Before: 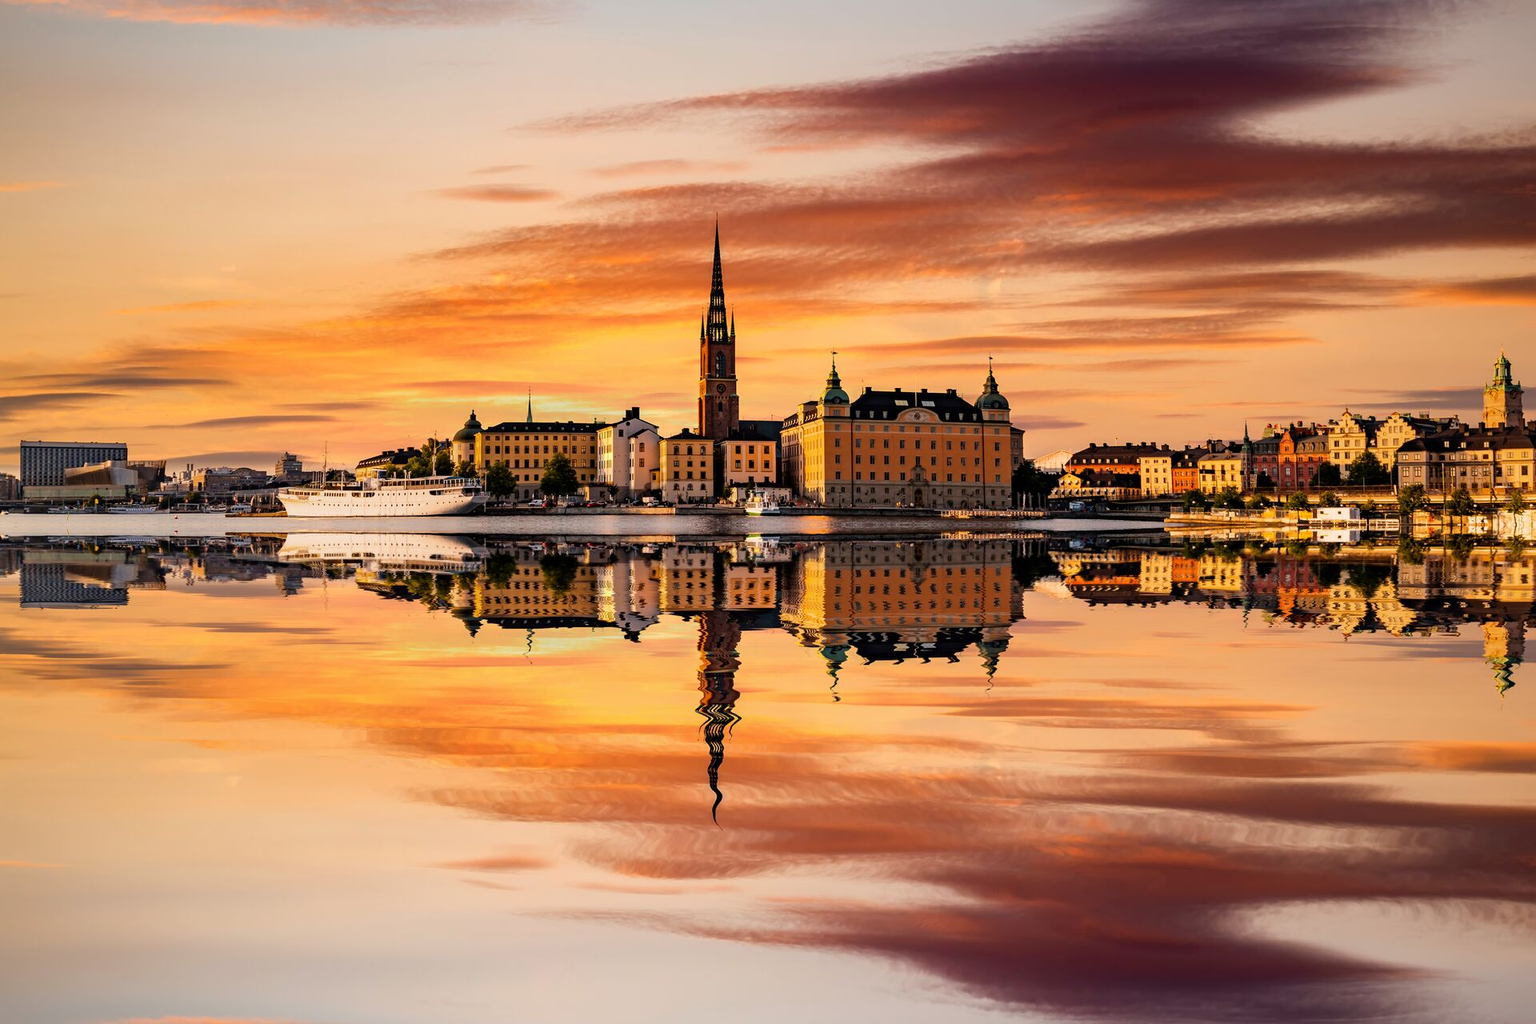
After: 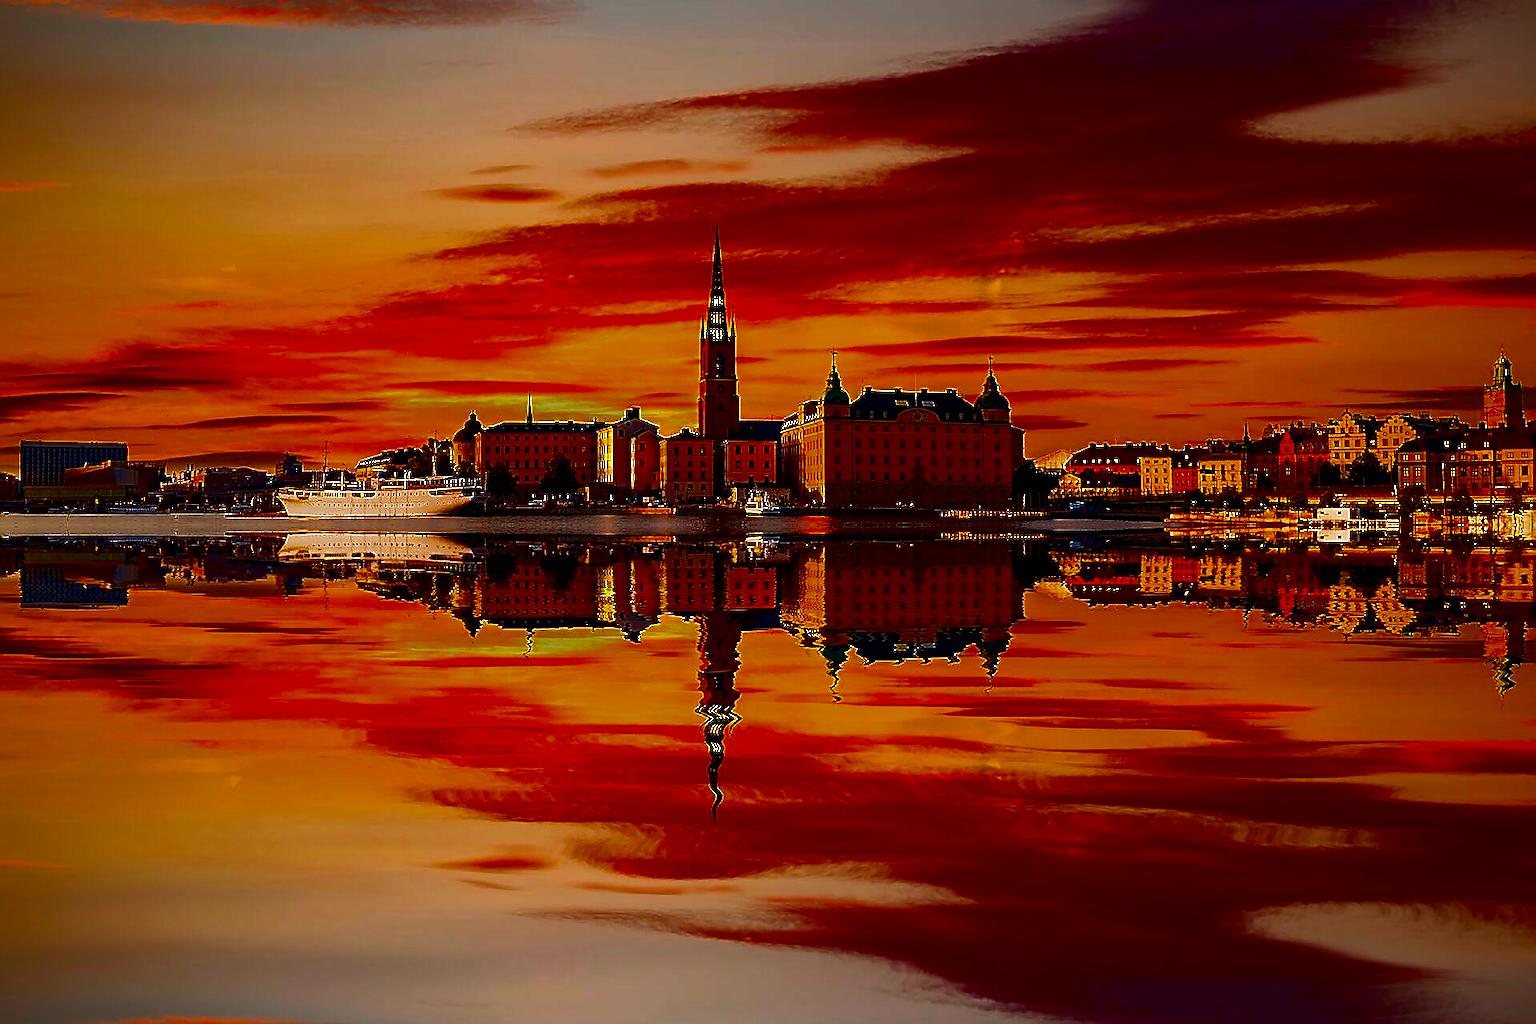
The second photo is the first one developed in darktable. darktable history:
contrast brightness saturation: brightness -1, saturation 1
sharpen: radius 1.4, amount 1.25, threshold 0.7
